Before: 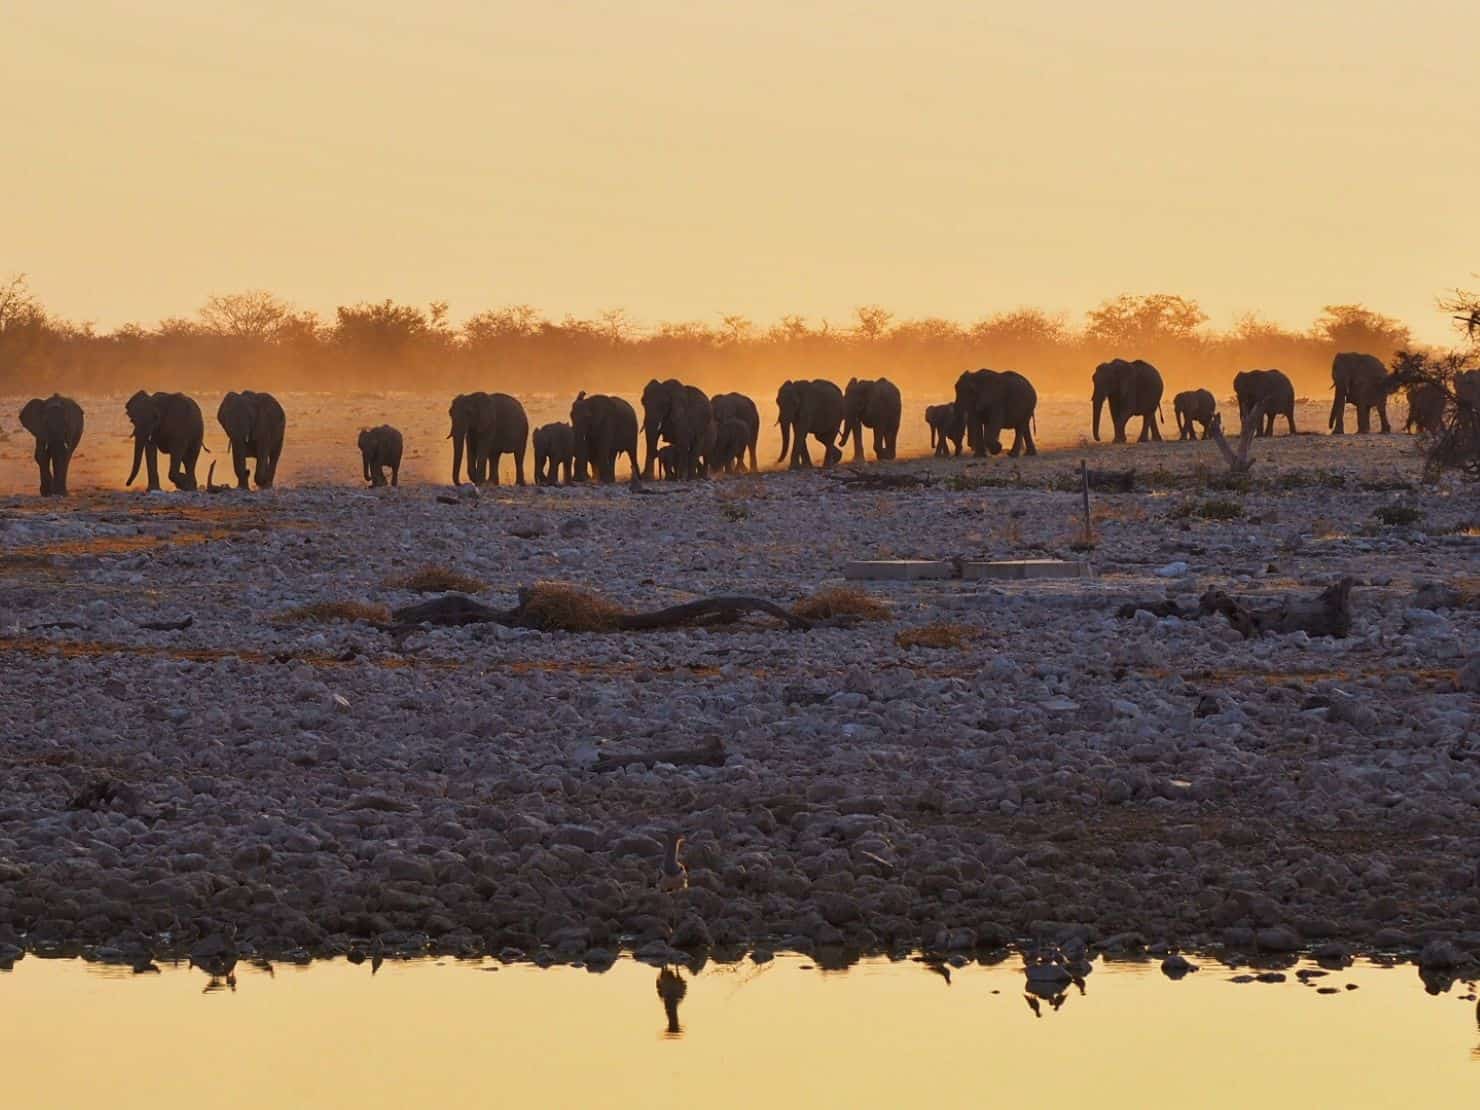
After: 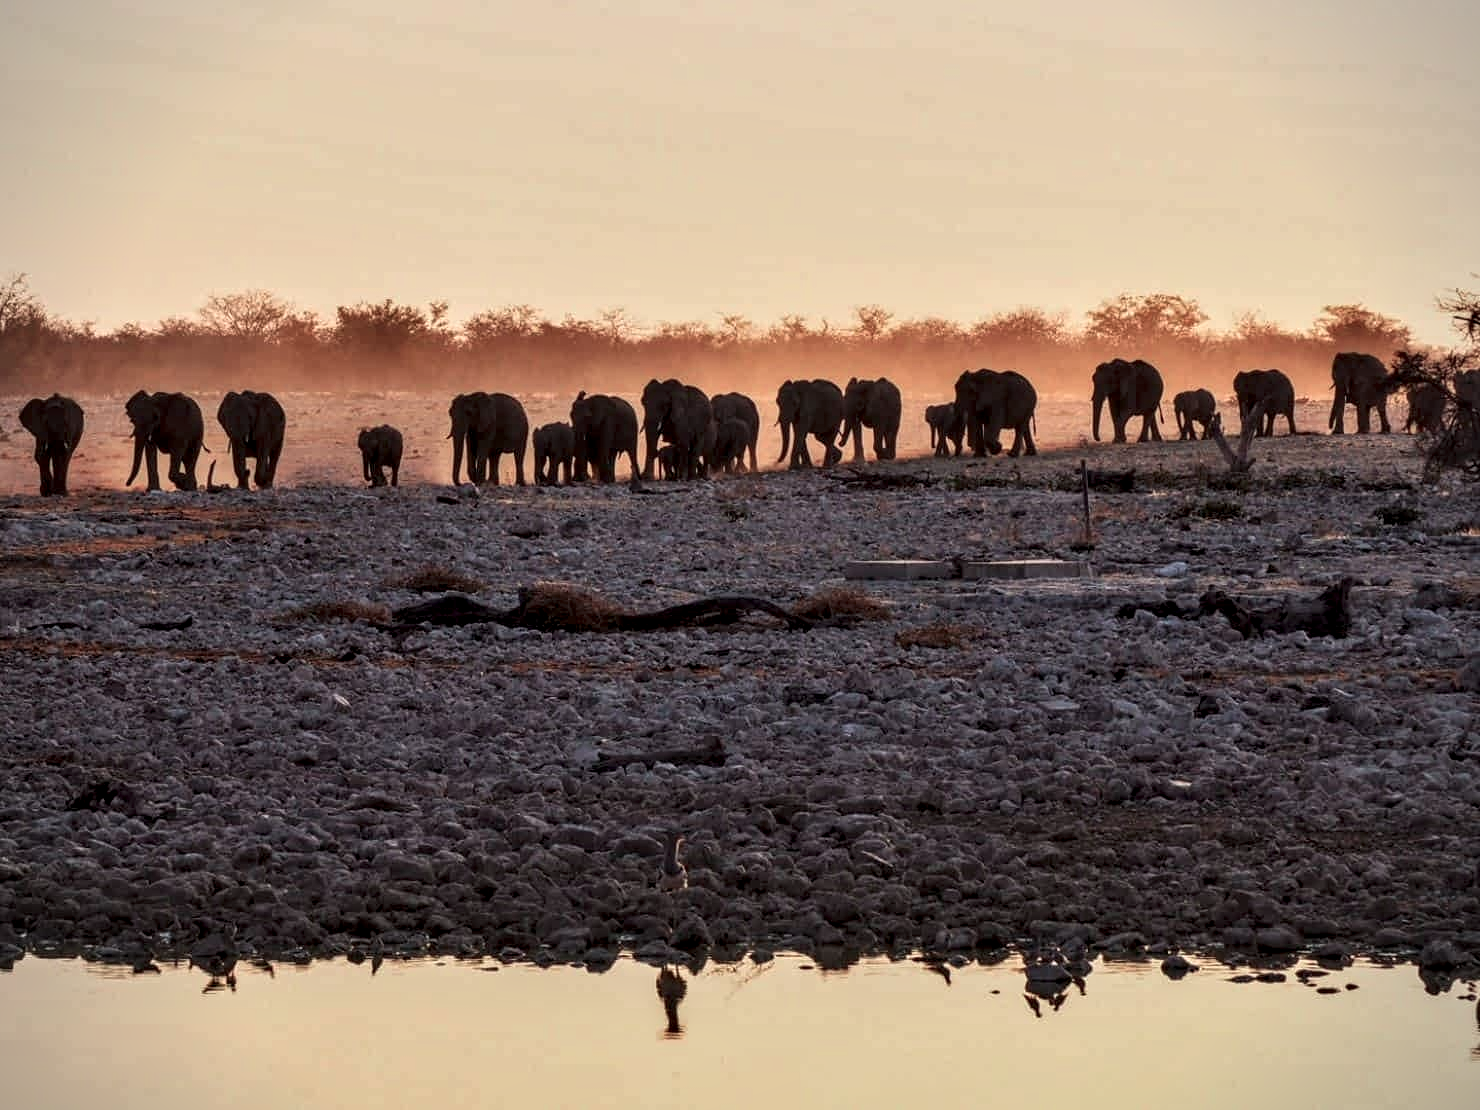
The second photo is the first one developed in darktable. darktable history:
color contrast: blue-yellow contrast 0.62
vignetting: fall-off start 91.19%
local contrast: highlights 19%, detail 186%
